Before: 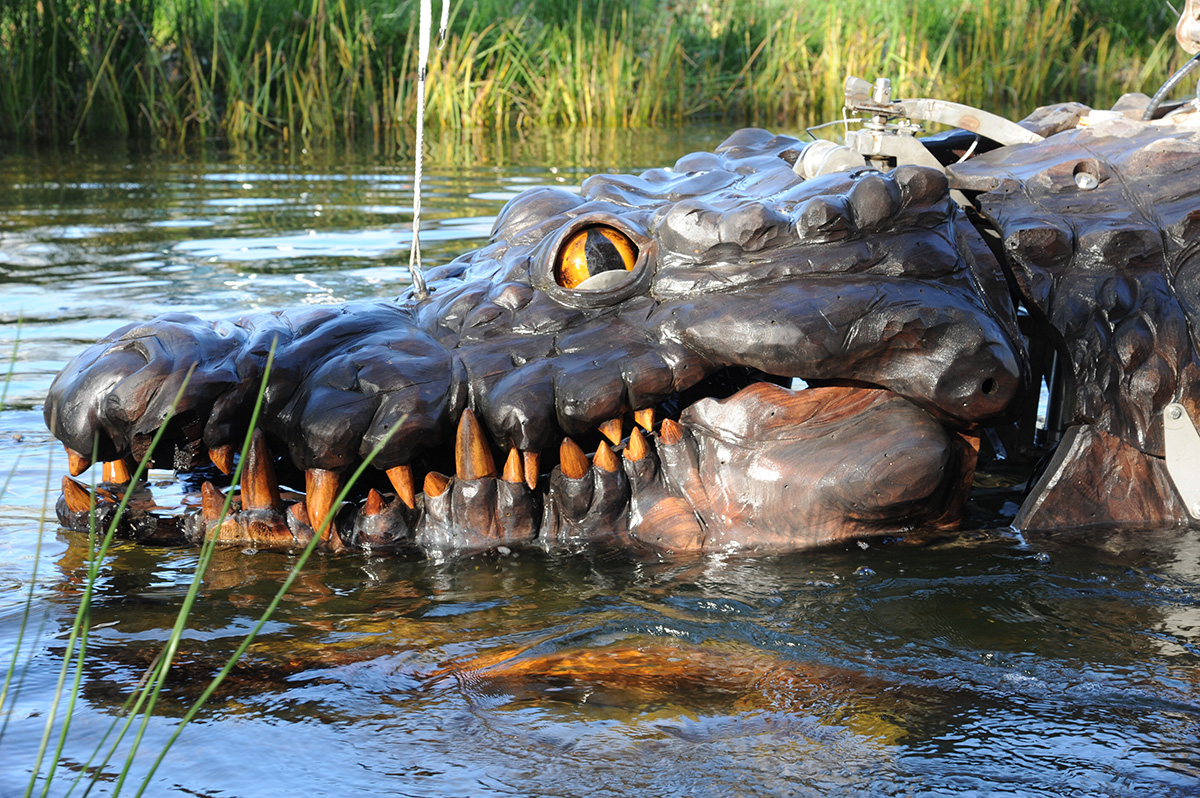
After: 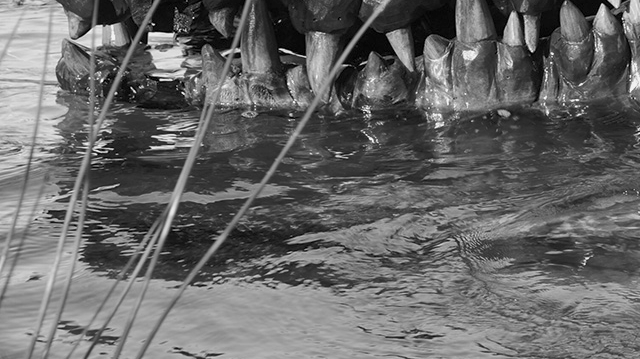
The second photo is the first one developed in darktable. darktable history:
rgb curve: curves: ch0 [(0, 0) (0.093, 0.159) (0.241, 0.265) (0.414, 0.42) (1, 1)], compensate middle gray true, preserve colors basic power
monochrome: a 30.25, b 92.03
crop and rotate: top 54.778%, right 46.61%, bottom 0.159%
